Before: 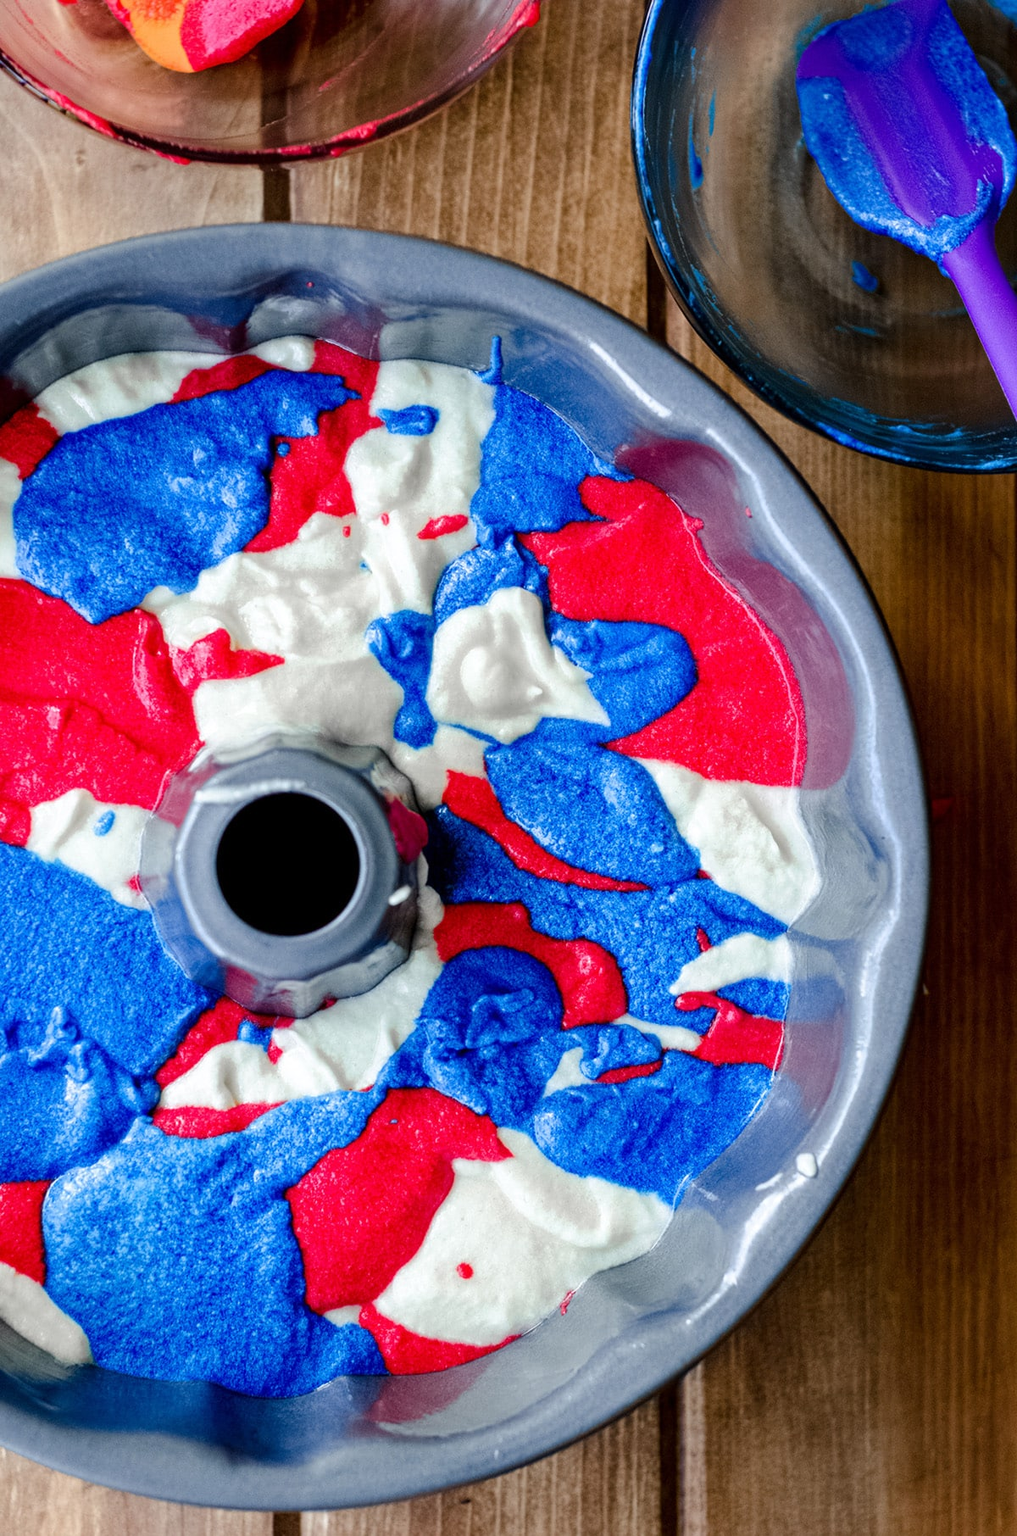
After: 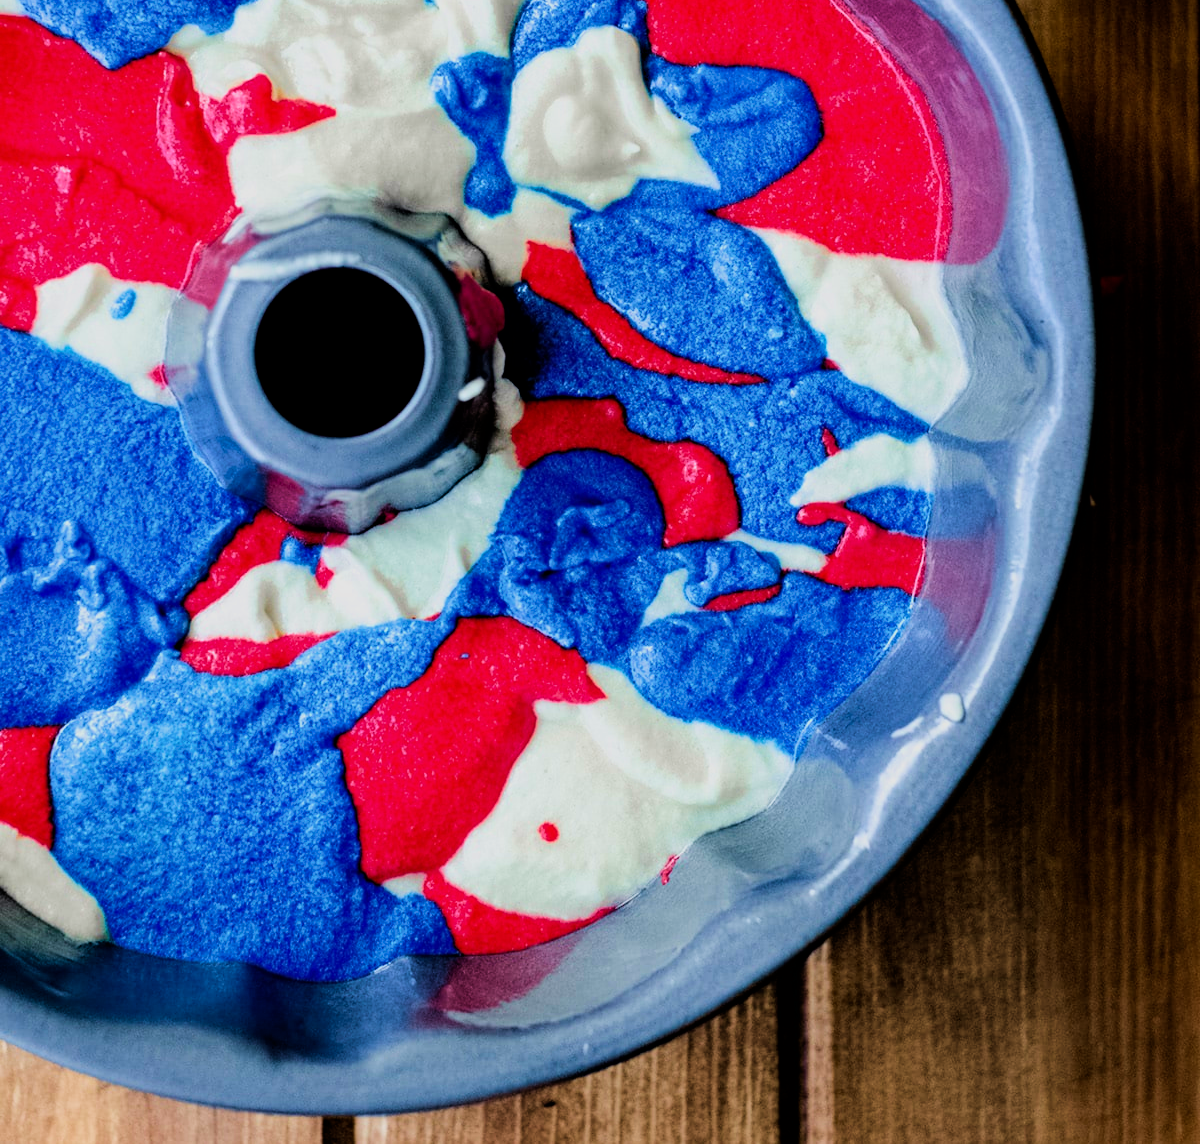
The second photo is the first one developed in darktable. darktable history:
filmic rgb: black relative exposure -5.09 EV, white relative exposure 3.99 EV, threshold 2.94 EV, hardness 2.88, contrast 1.299, highlights saturation mix -11.03%, enable highlight reconstruction true
haze removal: compatibility mode true, adaptive false
crop and rotate: top 36.856%
velvia: strength 66.87%, mid-tones bias 0.974
